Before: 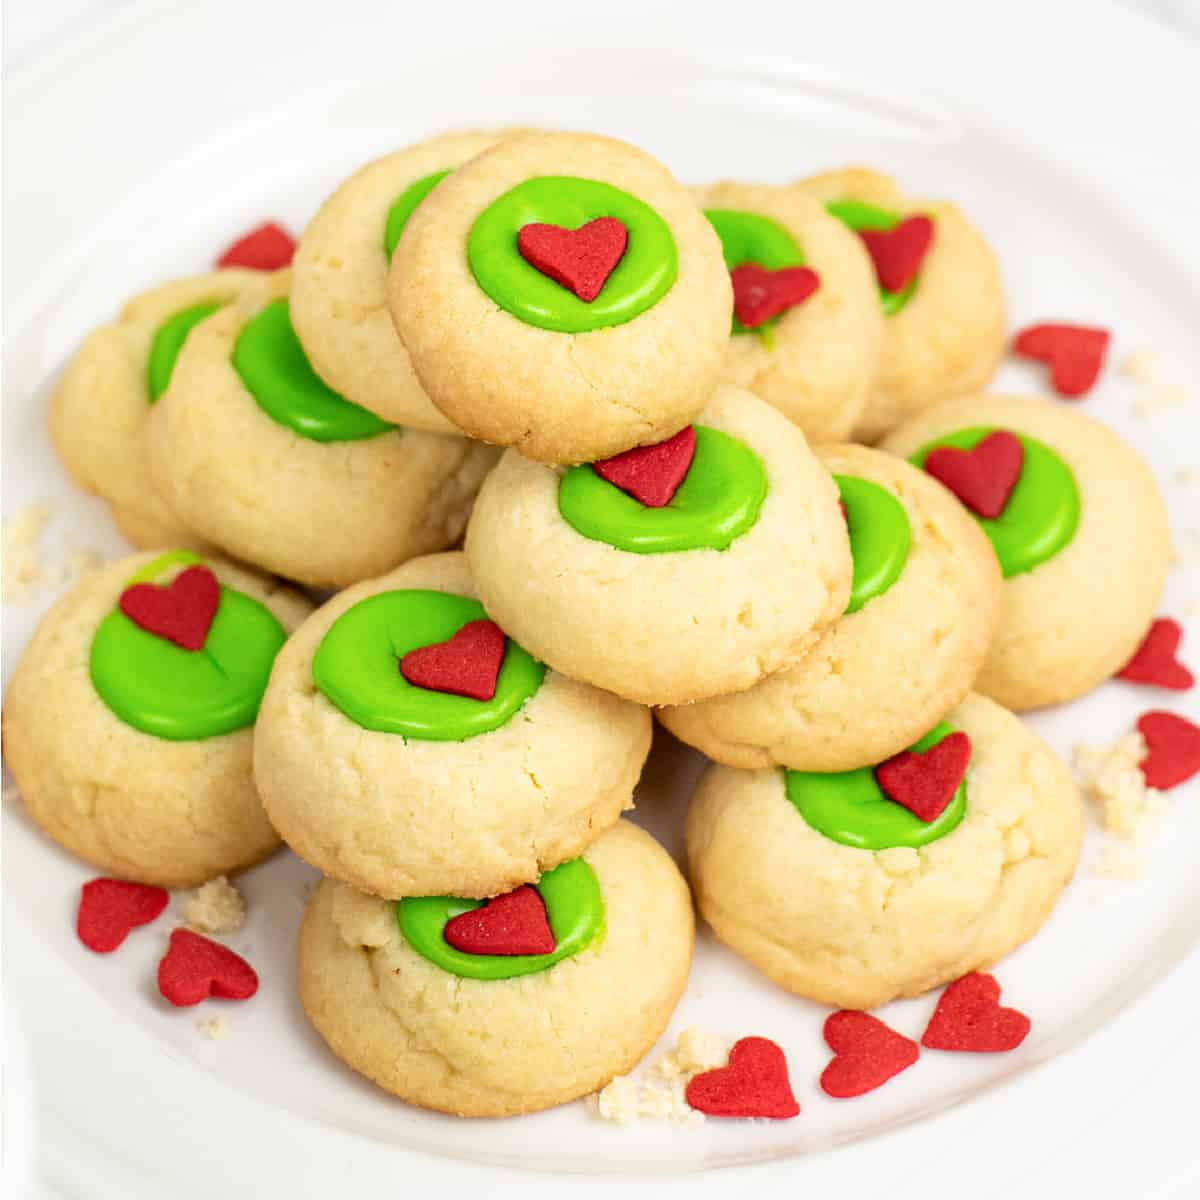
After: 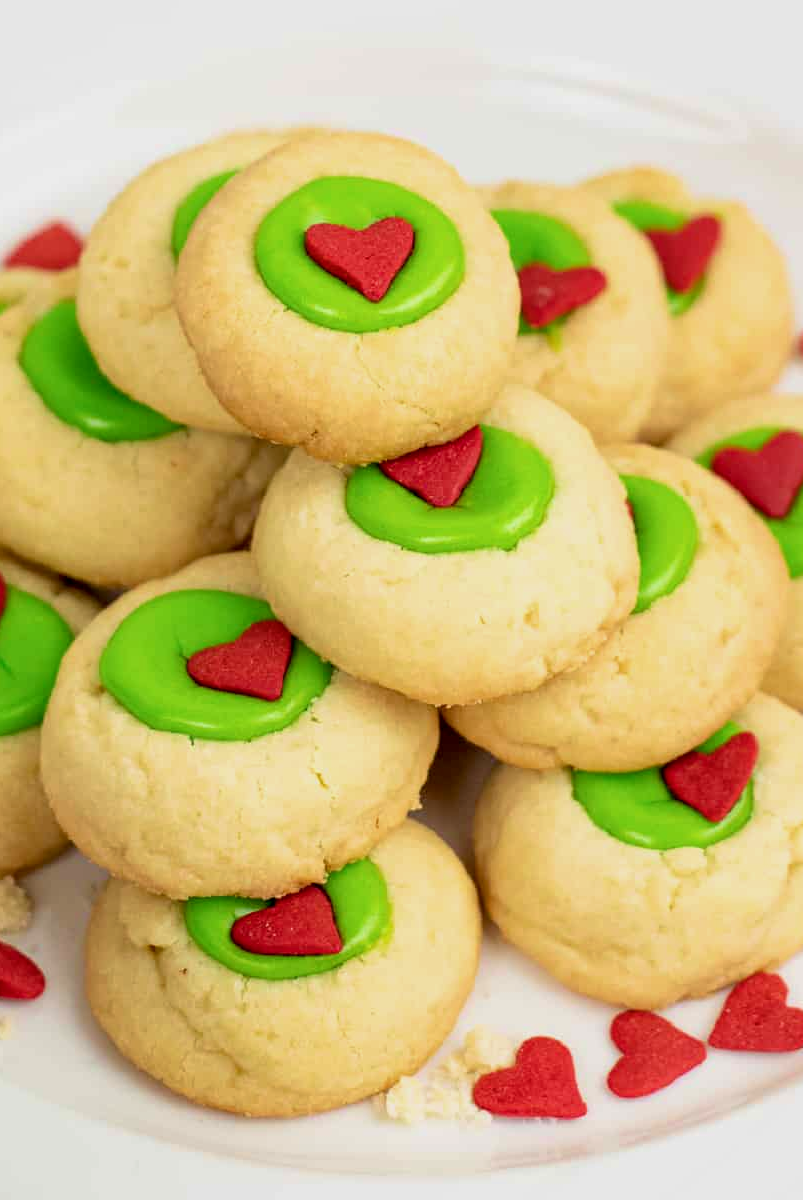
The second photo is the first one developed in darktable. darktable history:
crop and rotate: left 17.771%, right 15.295%
exposure: black level correction 0.006, exposure -0.224 EV, compensate highlight preservation false
color balance rgb: linear chroma grading › global chroma -15.743%, perceptual saturation grading › global saturation 9.991%, global vibrance 20%
velvia: on, module defaults
